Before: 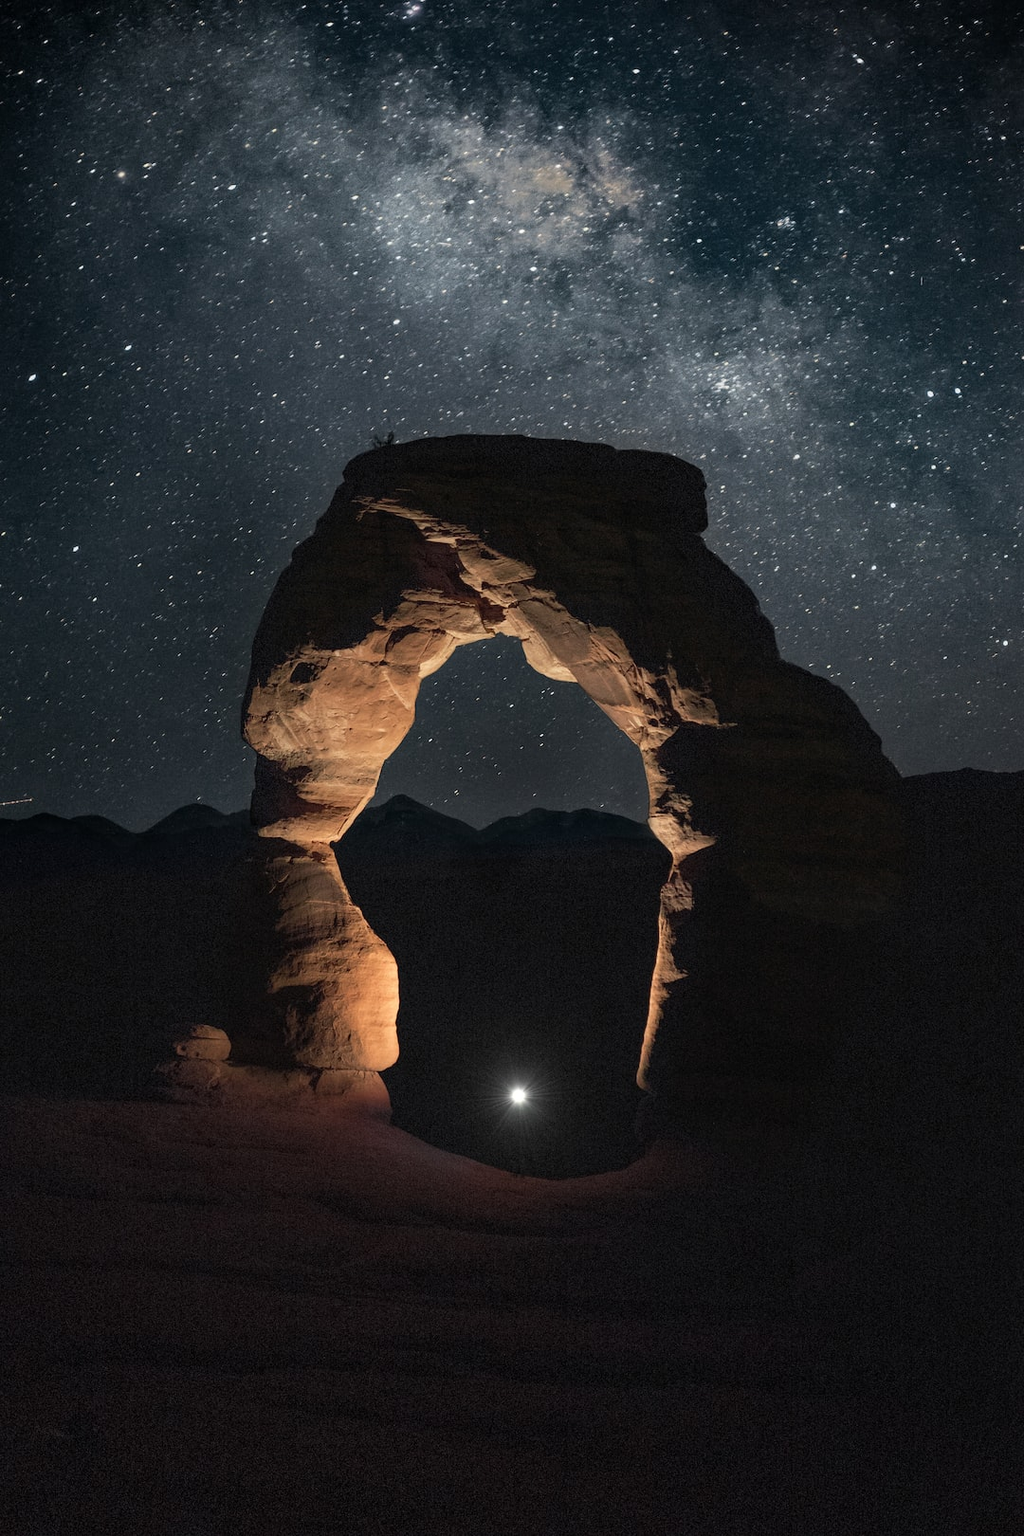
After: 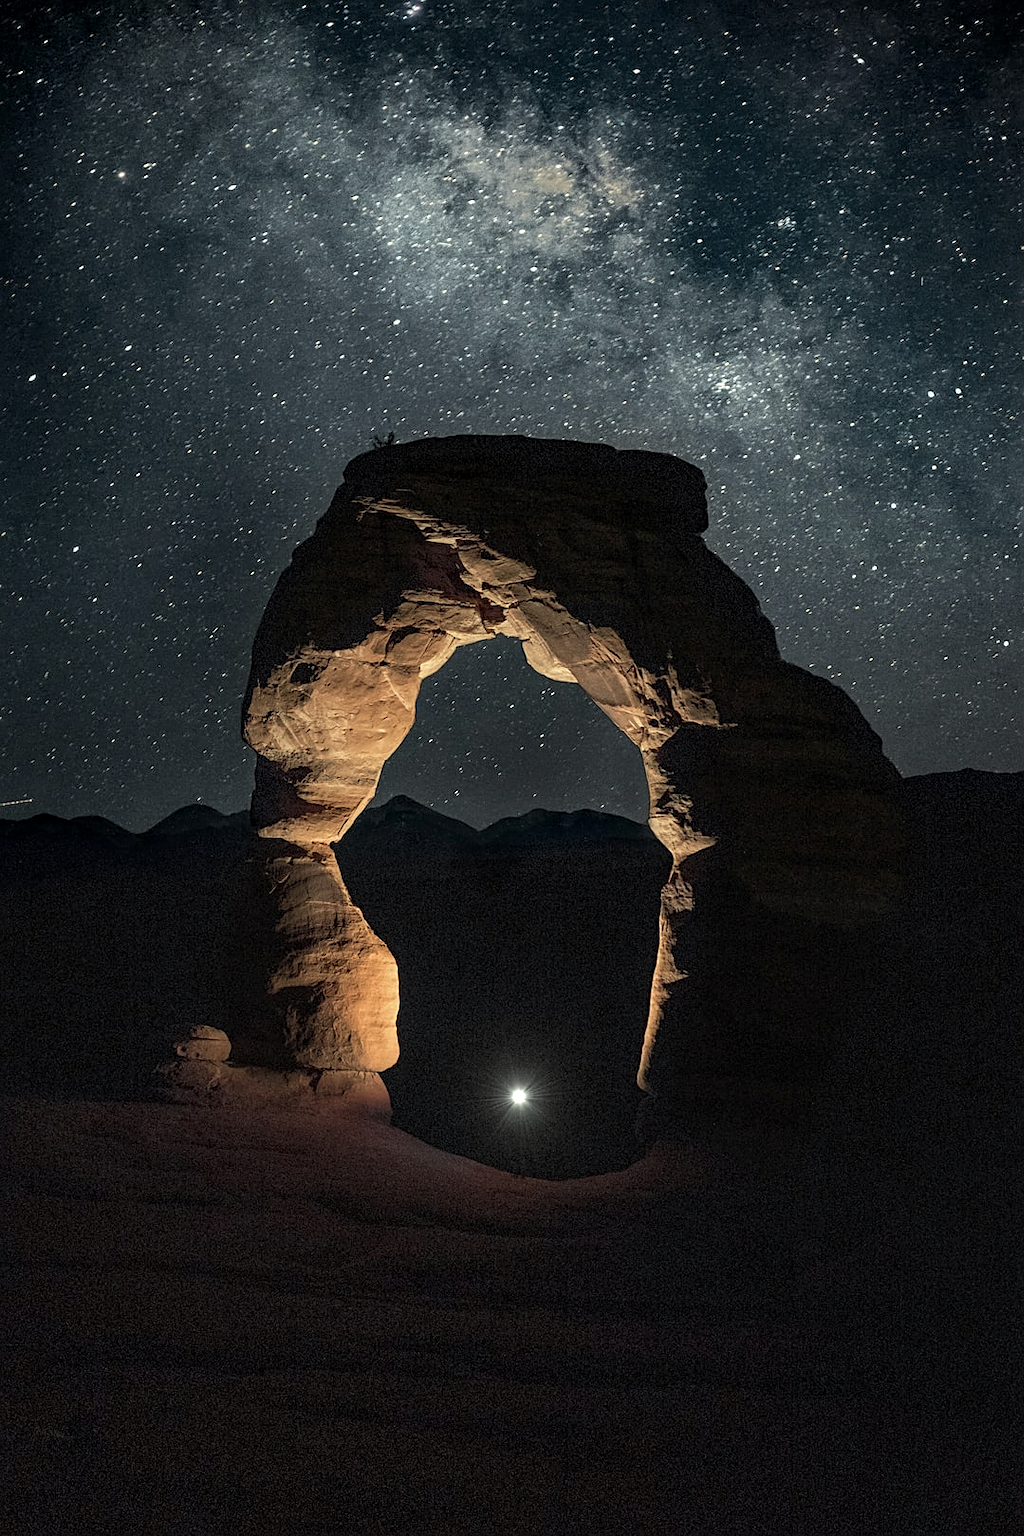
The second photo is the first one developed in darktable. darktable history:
crop: bottom 0.056%
local contrast: shadows 92%, midtone range 0.5
tone equalizer: edges refinement/feathering 500, mask exposure compensation -1.57 EV, preserve details no
sharpen: on, module defaults
color correction: highlights a* -4.82, highlights b* 5.04, saturation 0.941
